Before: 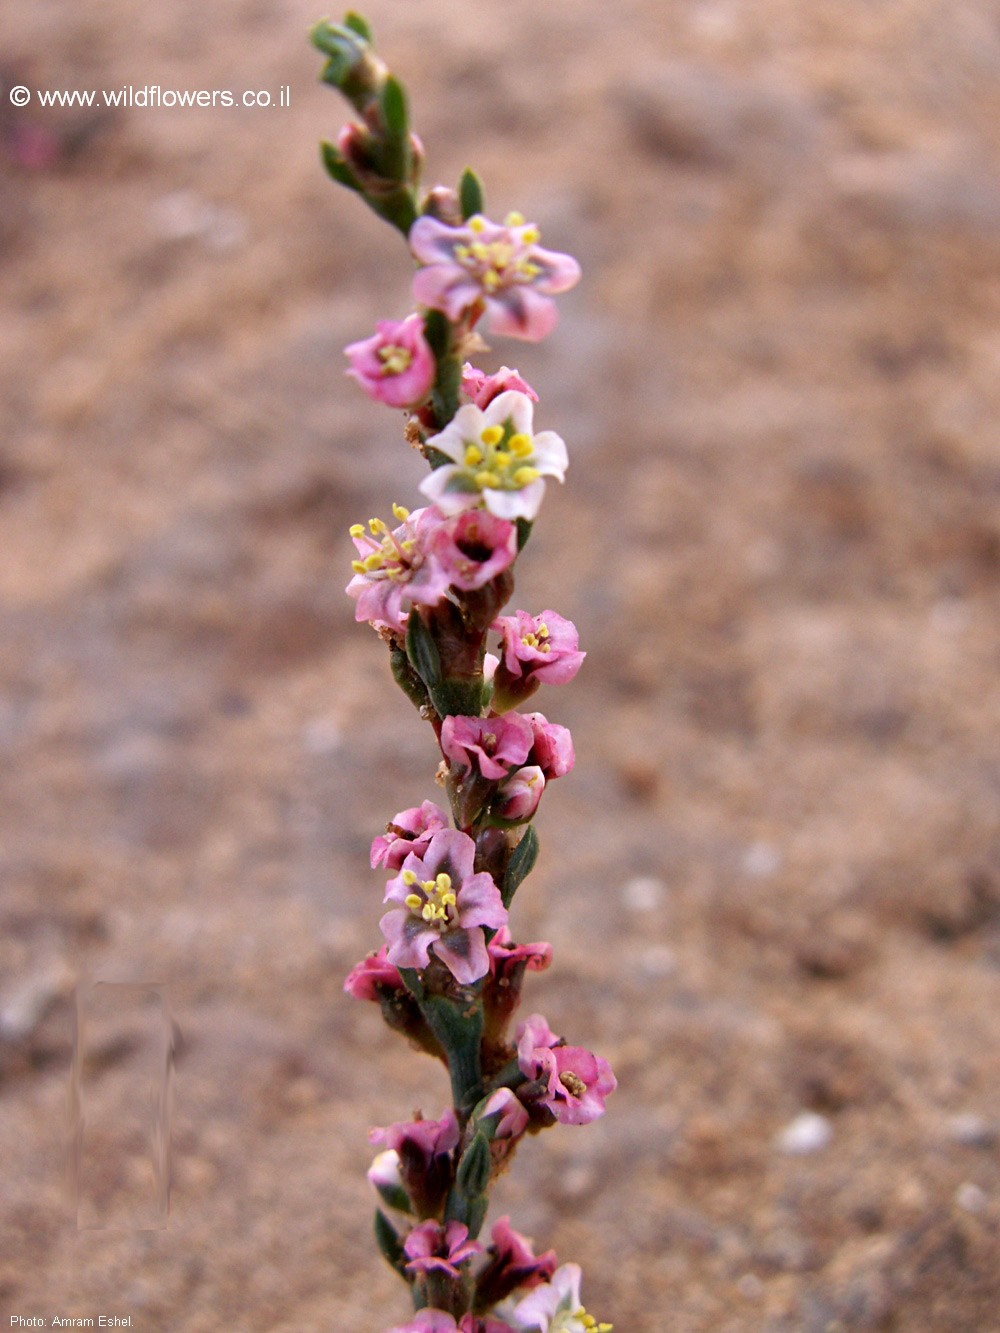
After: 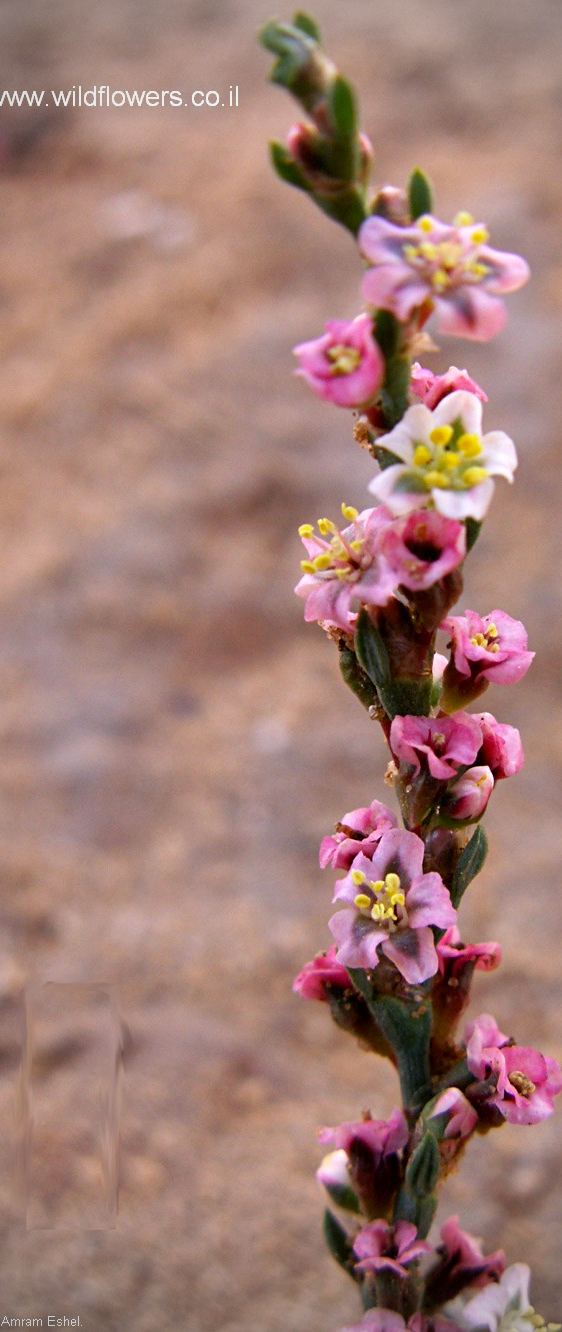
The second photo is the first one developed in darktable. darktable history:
vignetting: fall-off radius 31.48%, brightness -0.472
color balance rgb: perceptual saturation grading › global saturation 10%, global vibrance 10%
crop: left 5.114%, right 38.589%
